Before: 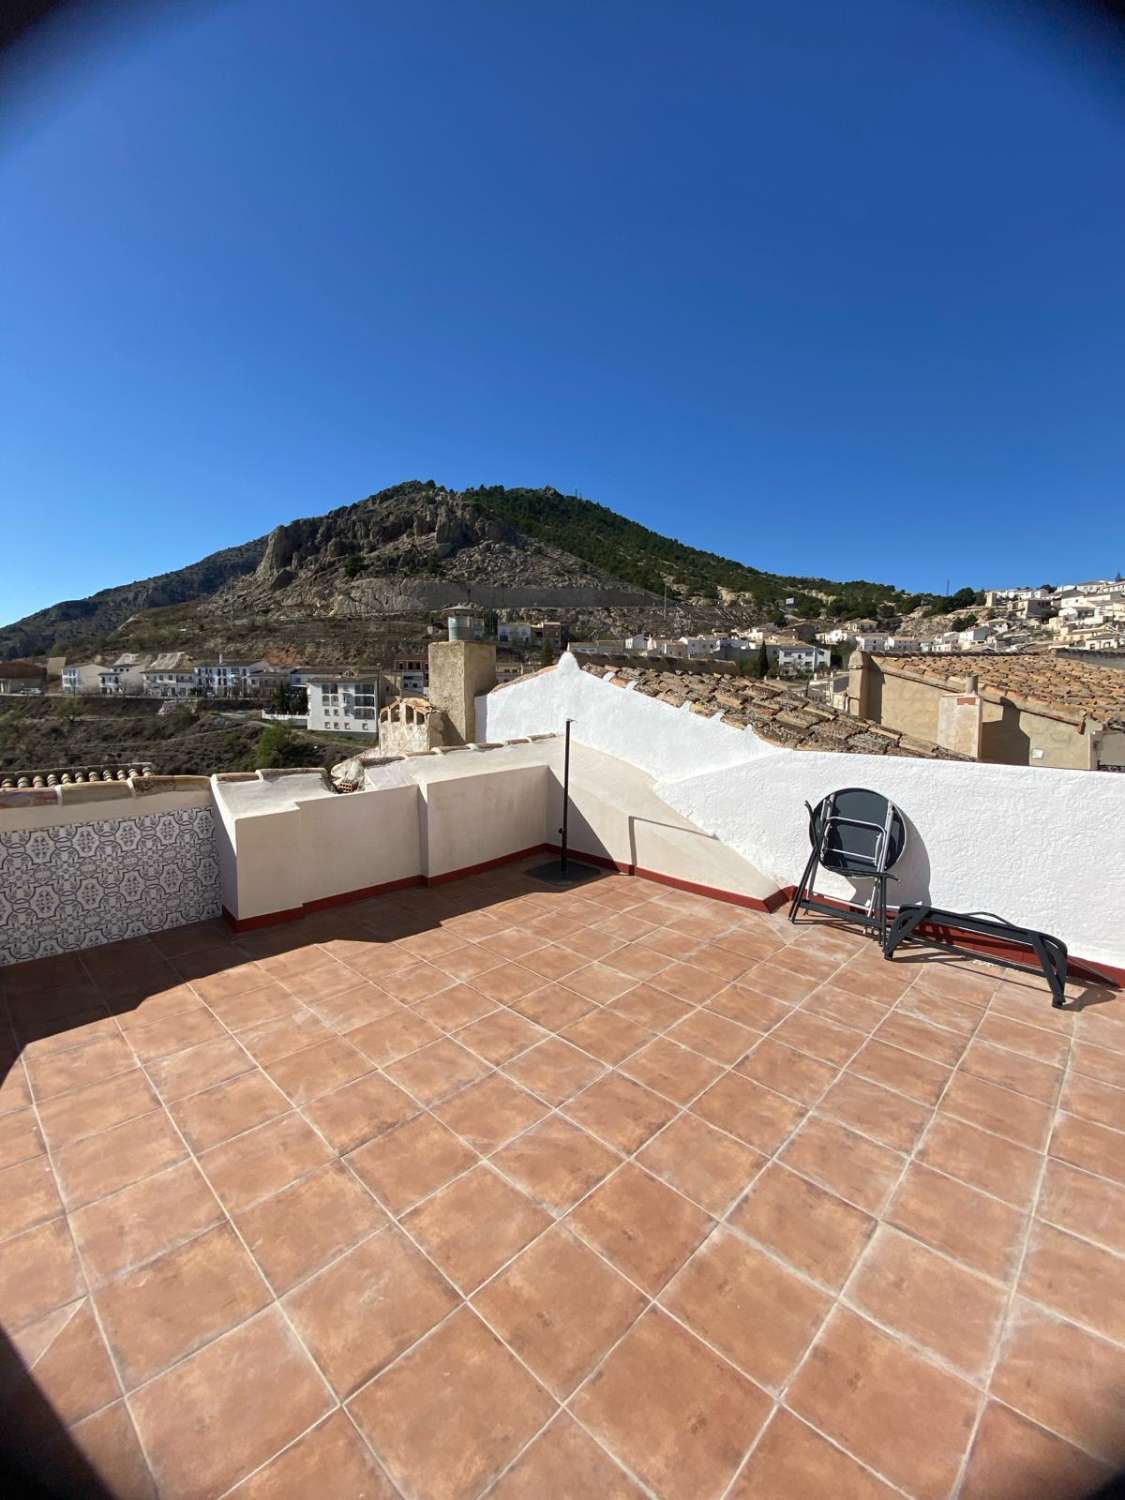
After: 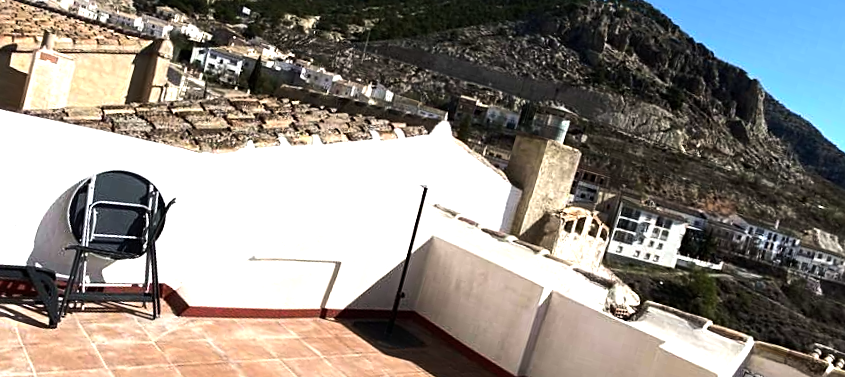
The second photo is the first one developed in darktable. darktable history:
crop and rotate: angle 16.12°, top 30.835%, bottom 35.653%
tone equalizer: -8 EV -1.08 EV, -7 EV -1.01 EV, -6 EV -0.867 EV, -5 EV -0.578 EV, -3 EV 0.578 EV, -2 EV 0.867 EV, -1 EV 1.01 EV, +0 EV 1.08 EV, edges refinement/feathering 500, mask exposure compensation -1.57 EV, preserve details no
sharpen: amount 0.2
